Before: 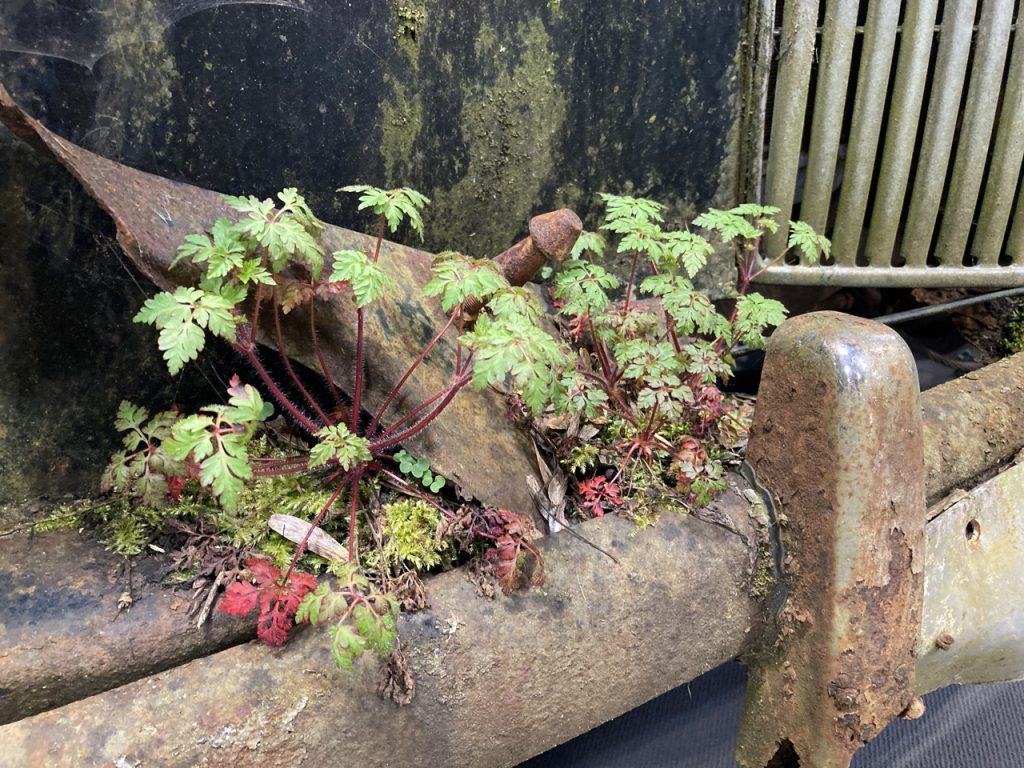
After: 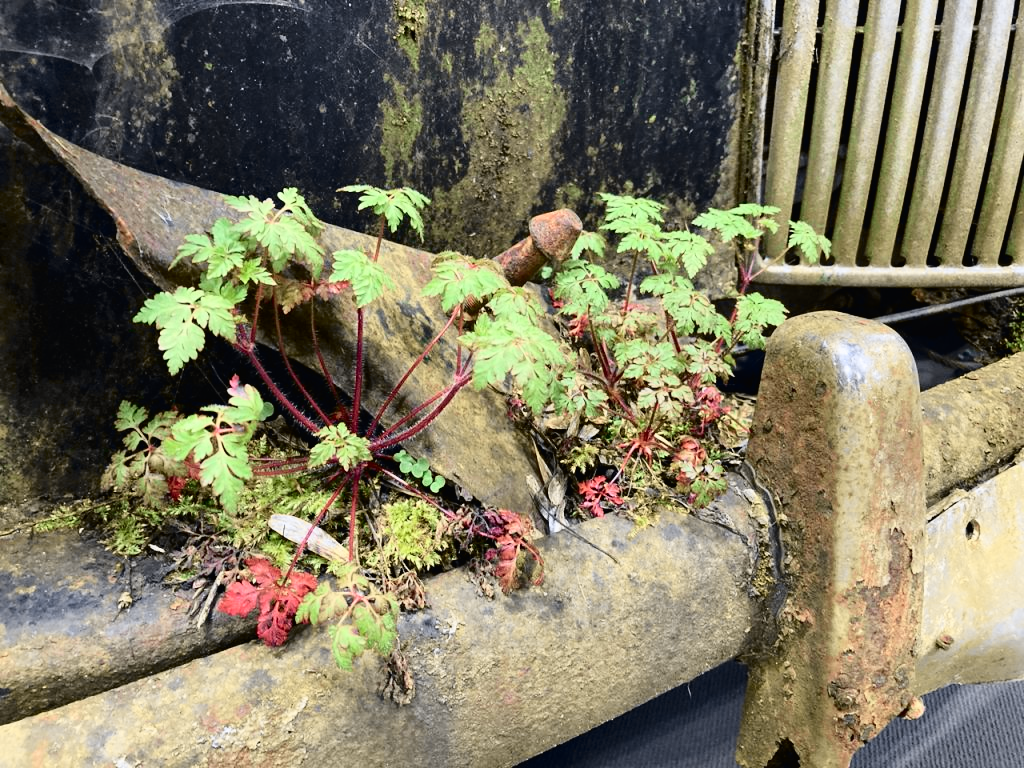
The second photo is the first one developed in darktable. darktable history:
tone curve: curves: ch0 [(0, 0.011) (0.053, 0.026) (0.174, 0.115) (0.398, 0.444) (0.673, 0.775) (0.829, 0.906) (0.991, 0.981)]; ch1 [(0, 0) (0.276, 0.206) (0.409, 0.383) (0.473, 0.458) (0.492, 0.499) (0.521, 0.502) (0.546, 0.543) (0.585, 0.617) (0.659, 0.686) (0.78, 0.8) (1, 1)]; ch2 [(0, 0) (0.438, 0.449) (0.473, 0.469) (0.503, 0.5) (0.523, 0.538) (0.562, 0.598) (0.612, 0.635) (0.695, 0.713) (1, 1)], color space Lab, independent channels, preserve colors none
